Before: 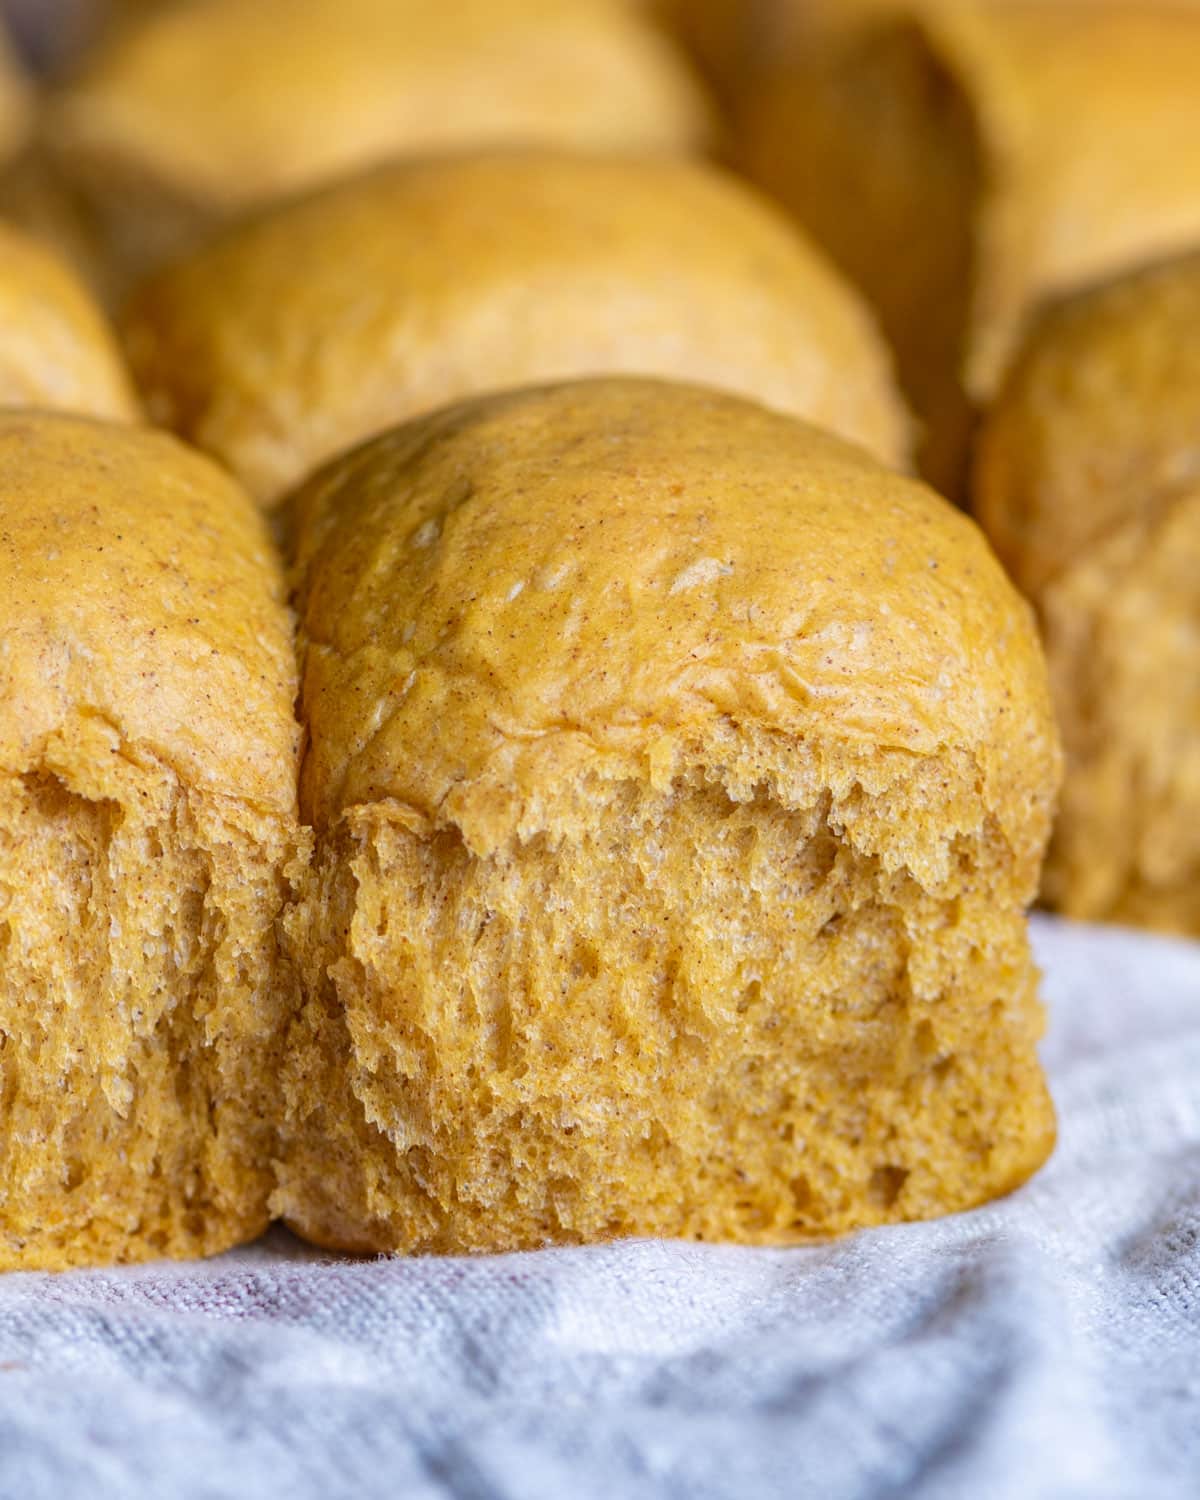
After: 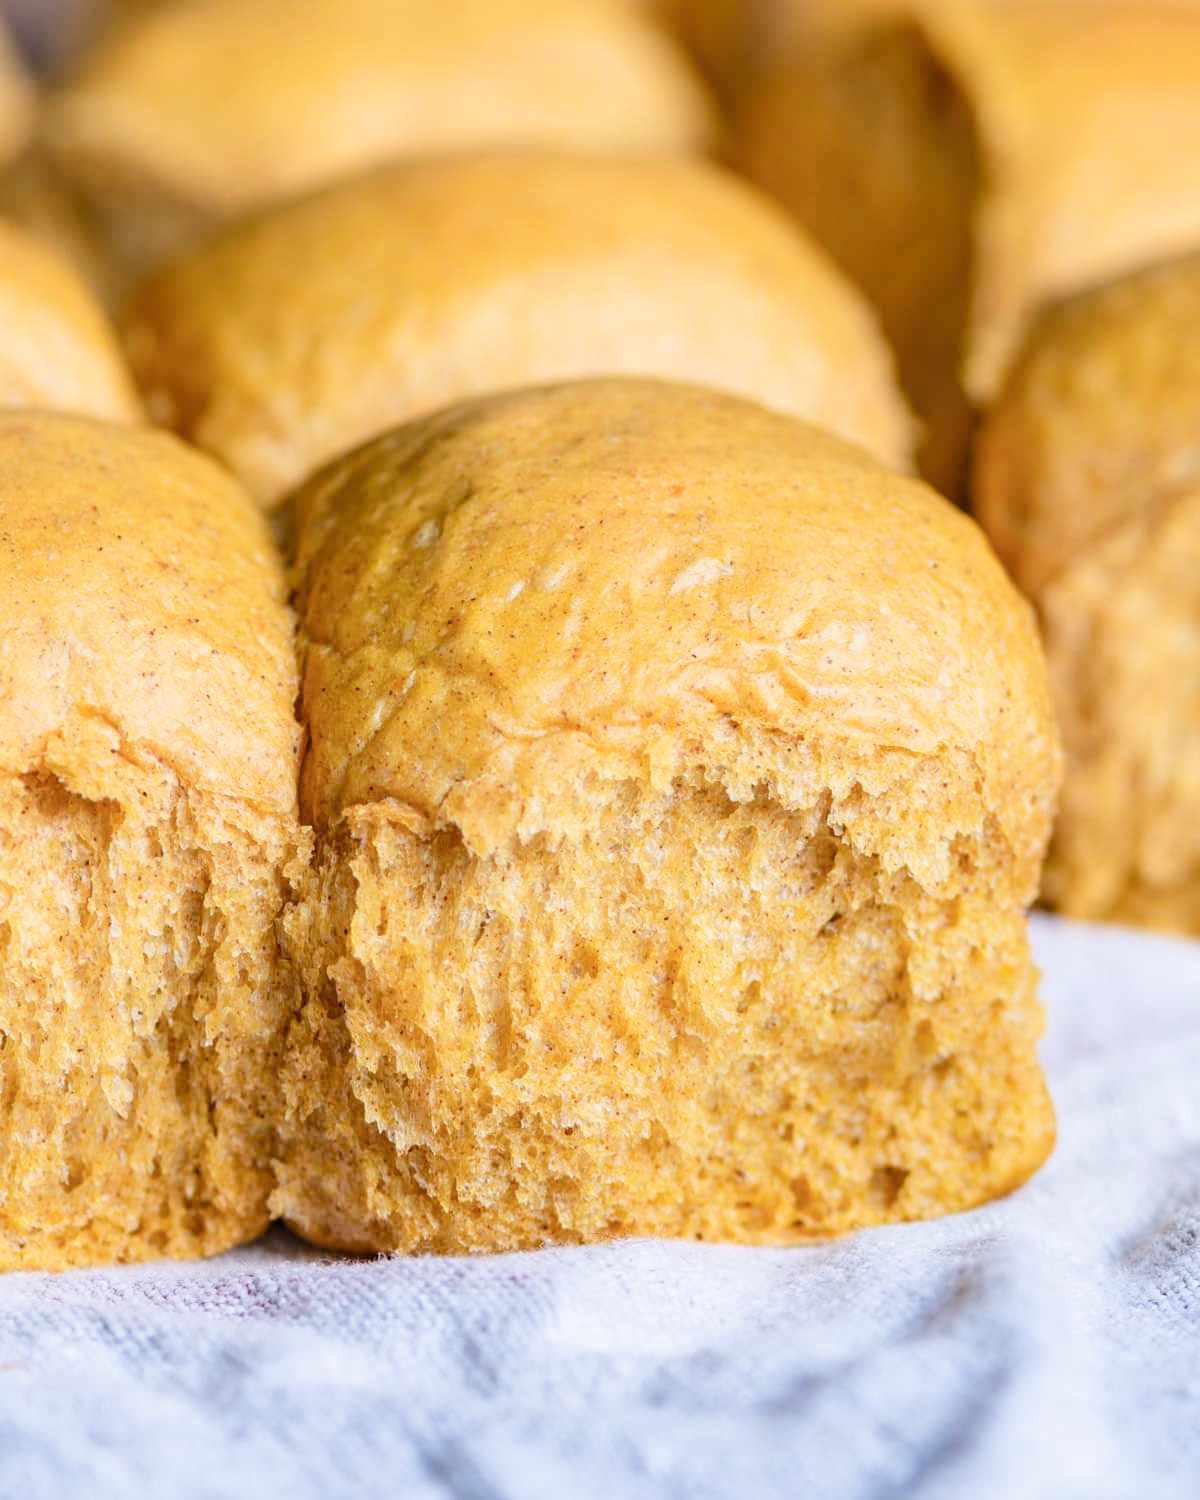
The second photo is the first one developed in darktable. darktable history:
filmic rgb: hardness 4.17, contrast 0.921
tone equalizer: -8 EV -0.417 EV, -7 EV -0.389 EV, -6 EV -0.333 EV, -5 EV -0.222 EV, -3 EV 0.222 EV, -2 EV 0.333 EV, -1 EV 0.389 EV, +0 EV 0.417 EV, edges refinement/feathering 500, mask exposure compensation -1.57 EV, preserve details no
exposure: black level correction 0, exposure 0.7 EV, compensate exposure bias true, compensate highlight preservation false
